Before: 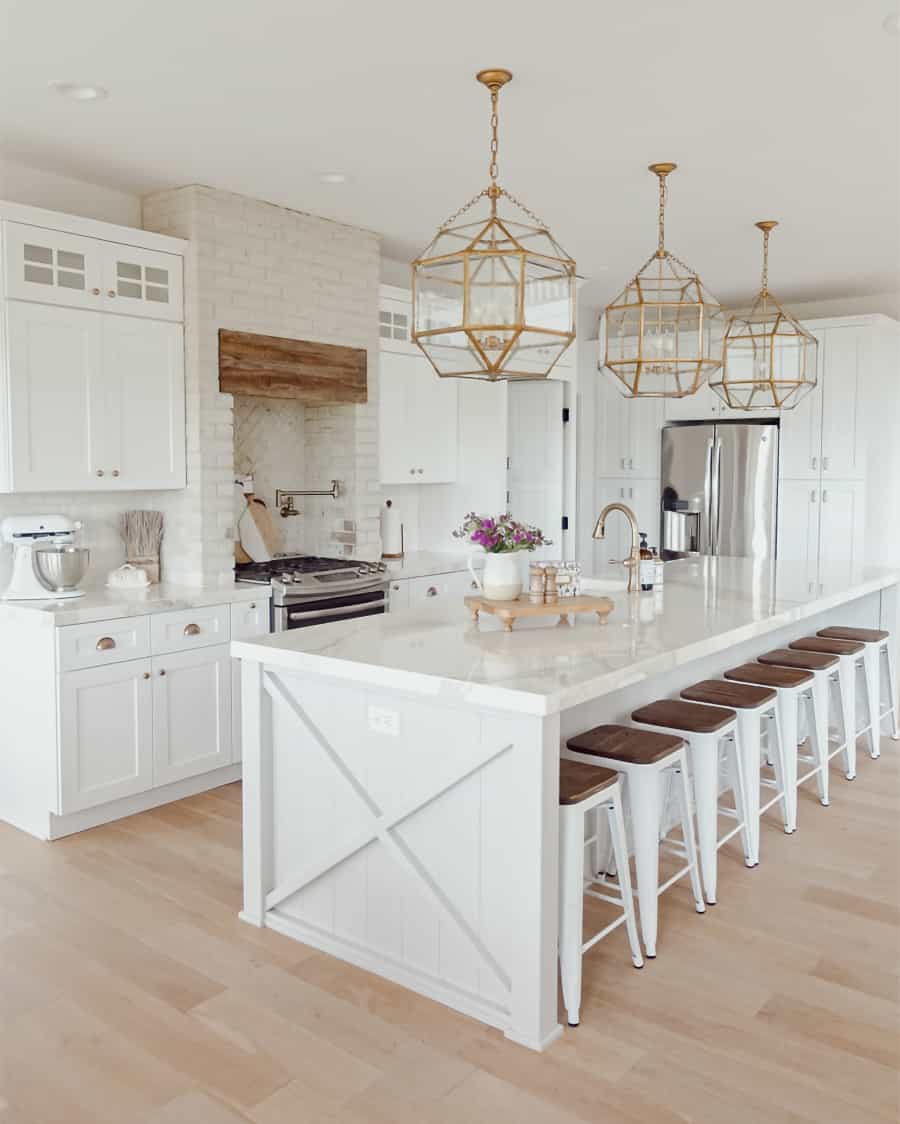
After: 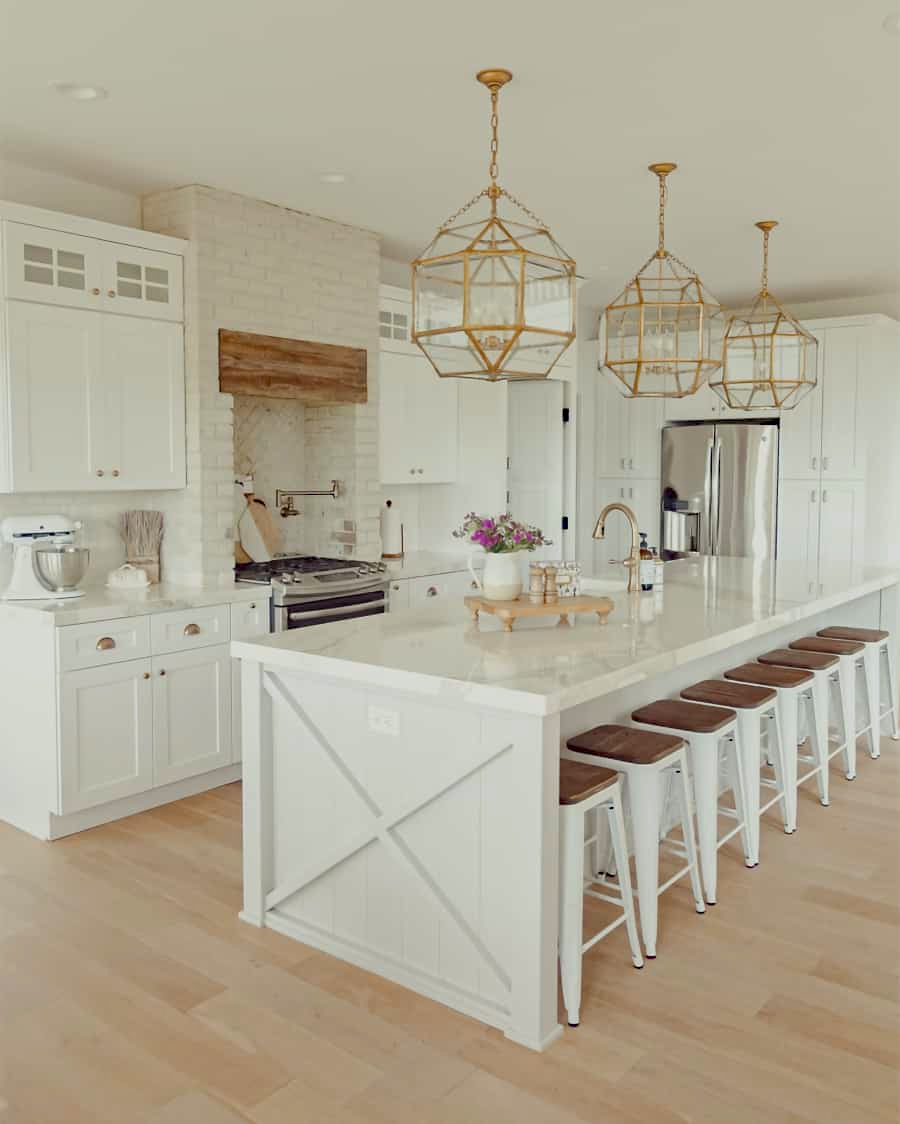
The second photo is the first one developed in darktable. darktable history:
rgb curve: curves: ch2 [(0, 0) (0.567, 0.512) (1, 1)], mode RGB, independent channels
color balance rgb: perceptual saturation grading › global saturation -0.31%, global vibrance -8%, contrast -13%, saturation formula JzAzBz (2021)
bloom: size 9%, threshold 100%, strength 7%
haze removal: compatibility mode true, adaptive false
